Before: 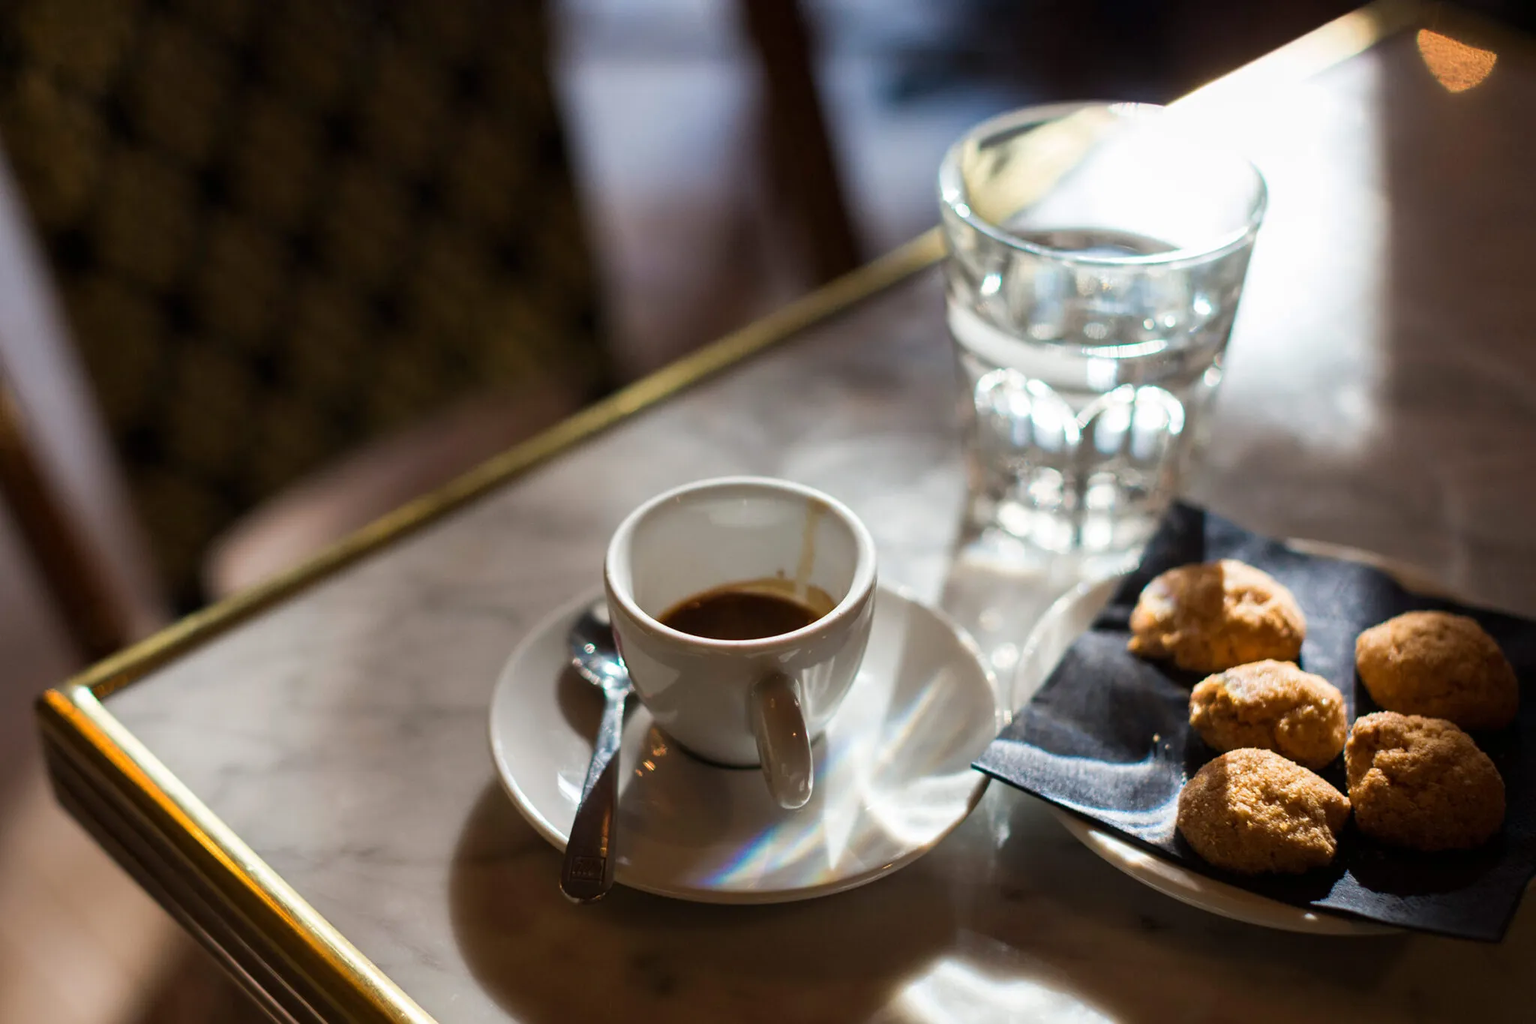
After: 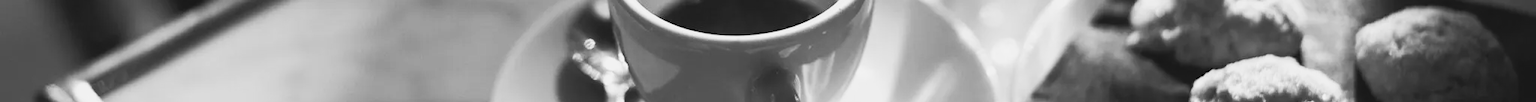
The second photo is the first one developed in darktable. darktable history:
monochrome: on, module defaults
crop and rotate: top 59.084%, bottom 30.916%
tone curve: curves: ch0 [(0, 0.026) (0.172, 0.194) (0.398, 0.437) (0.469, 0.544) (0.612, 0.741) (0.845, 0.926) (1, 0.968)]; ch1 [(0, 0) (0.437, 0.453) (0.472, 0.467) (0.502, 0.502) (0.531, 0.537) (0.574, 0.583) (0.617, 0.64) (0.699, 0.749) (0.859, 0.919) (1, 1)]; ch2 [(0, 0) (0.33, 0.301) (0.421, 0.443) (0.476, 0.502) (0.511, 0.504) (0.553, 0.55) (0.595, 0.586) (0.664, 0.664) (1, 1)], color space Lab, independent channels, preserve colors none
exposure: compensate highlight preservation false
contrast brightness saturation: contrast -0.1, saturation -0.1
color correction: highlights a* 4.02, highlights b* 4.98, shadows a* -7.55, shadows b* 4.98
